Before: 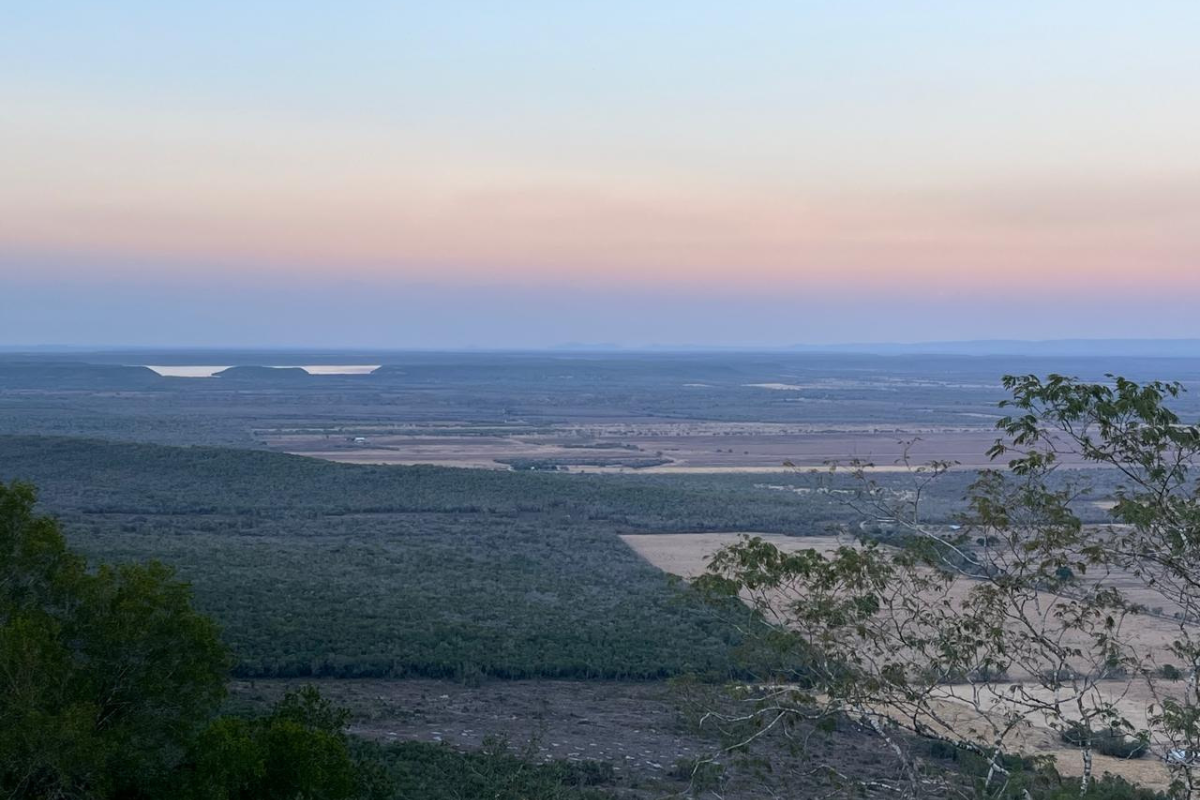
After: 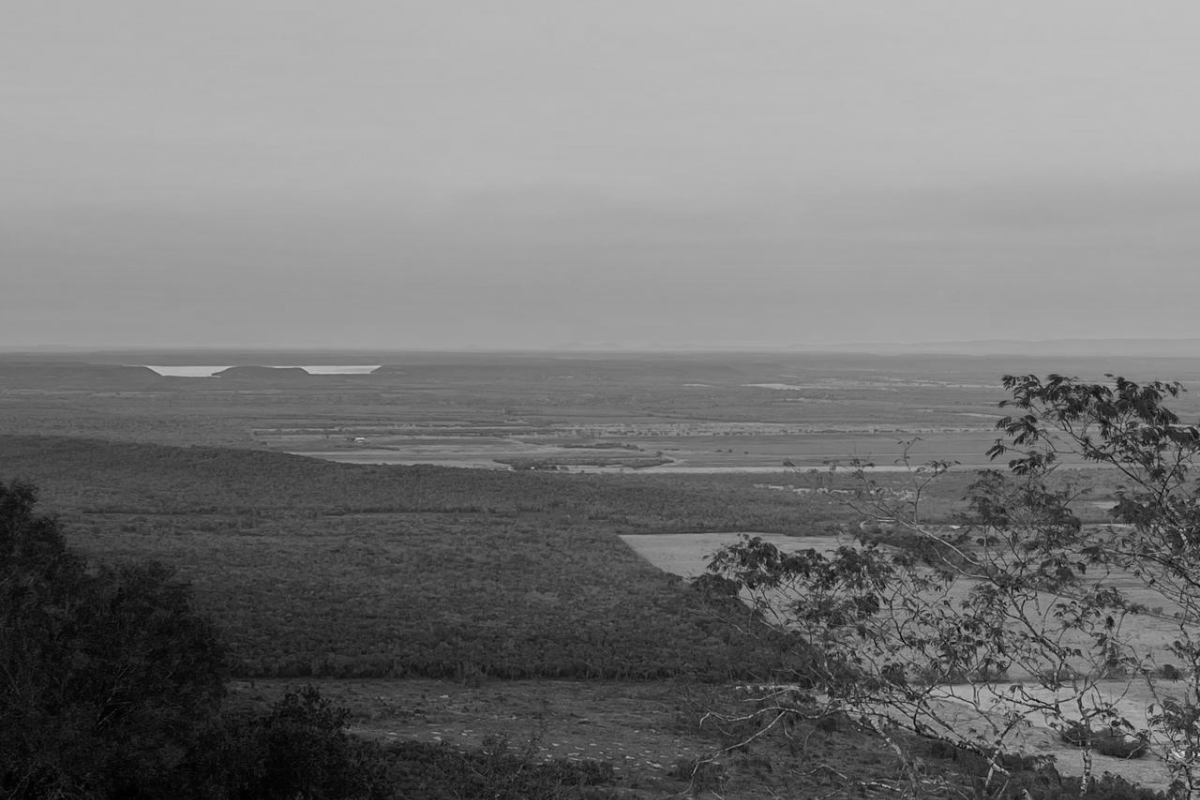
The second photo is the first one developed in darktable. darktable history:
graduated density: on, module defaults
color calibration: output gray [0.253, 0.26, 0.487, 0], gray › normalize channels true, illuminant same as pipeline (D50), adaptation XYZ, x 0.346, y 0.359, gamut compression 0
